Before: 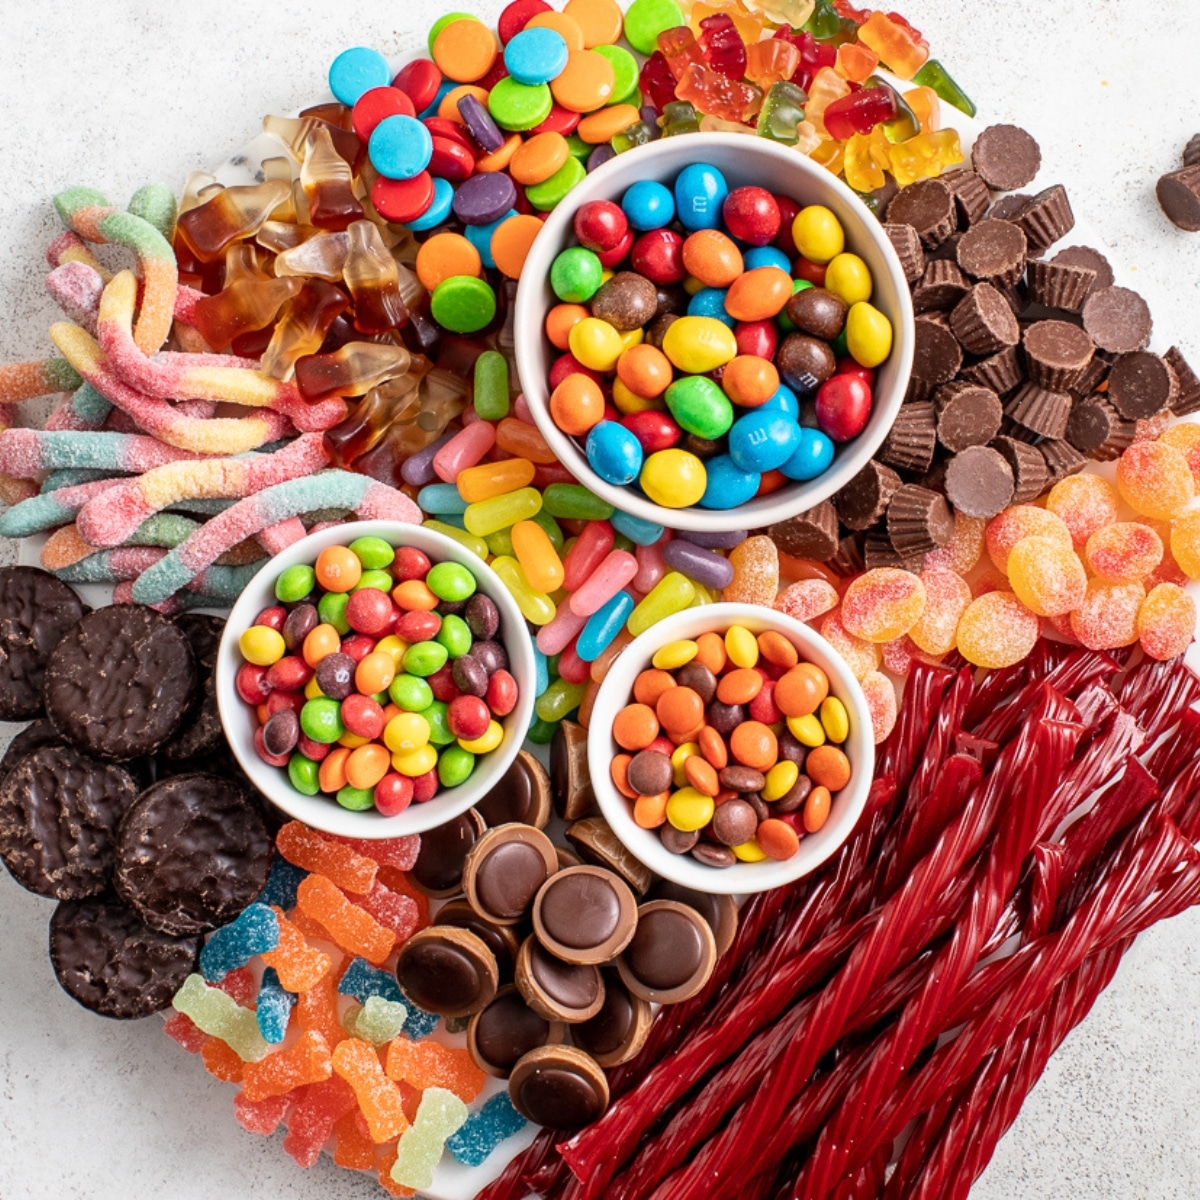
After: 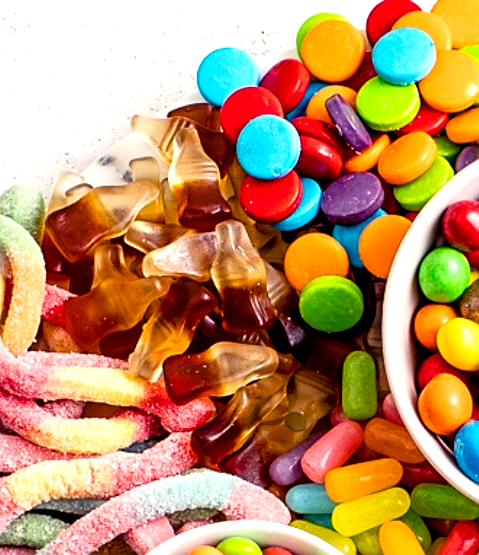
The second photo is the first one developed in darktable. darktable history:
crop and rotate: left 11.063%, top 0.057%, right 48.972%, bottom 53.691%
sharpen: on, module defaults
color balance rgb: shadows lift › luminance -21.651%, shadows lift › chroma 6.603%, shadows lift › hue 267.66°, highlights gain › chroma 1.34%, highlights gain › hue 55.16°, perceptual saturation grading › global saturation 21.268%, perceptual saturation grading › highlights -19.691%, perceptual saturation grading › shadows 29.832%, perceptual brilliance grading › global brilliance 10.837%, global vibrance 20%
exposure: black level correction 0.011, compensate exposure bias true, compensate highlight preservation false
